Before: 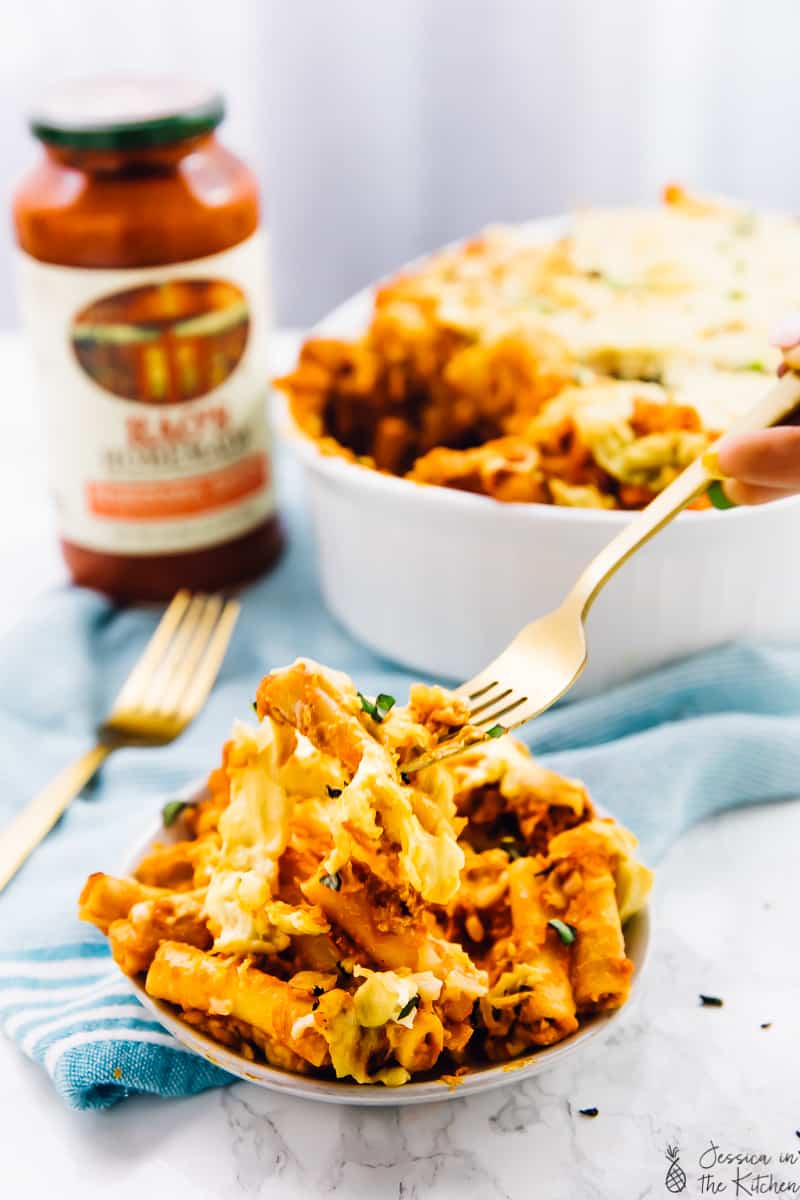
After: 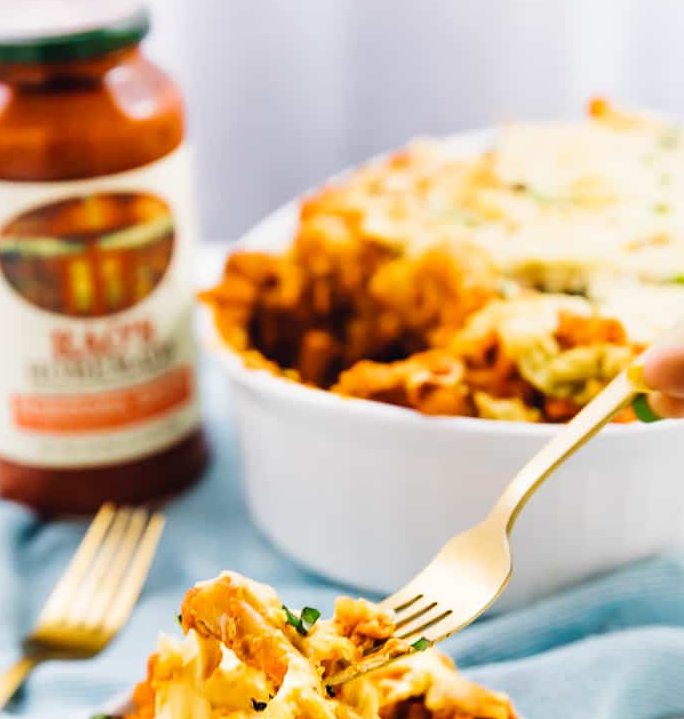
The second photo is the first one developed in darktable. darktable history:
crop and rotate: left 9.425%, top 7.289%, right 5.055%, bottom 32.788%
